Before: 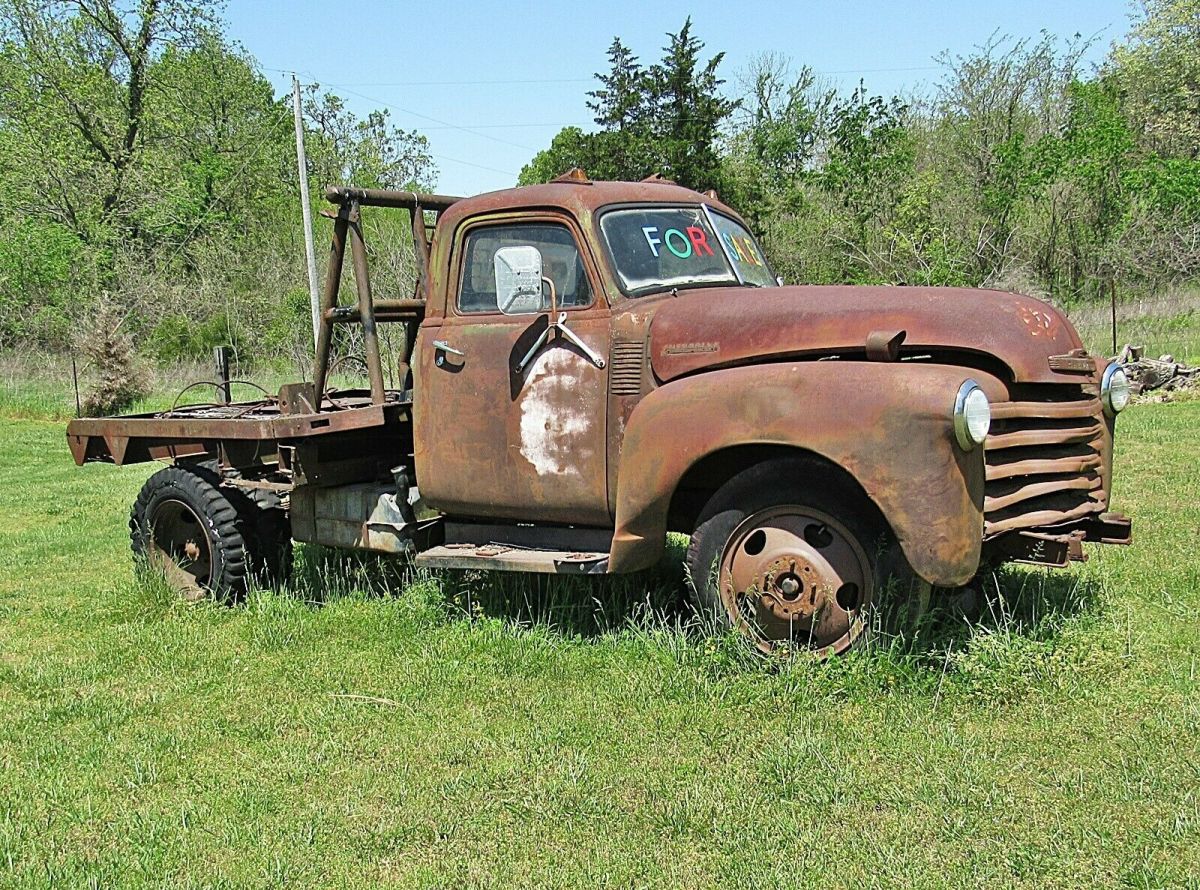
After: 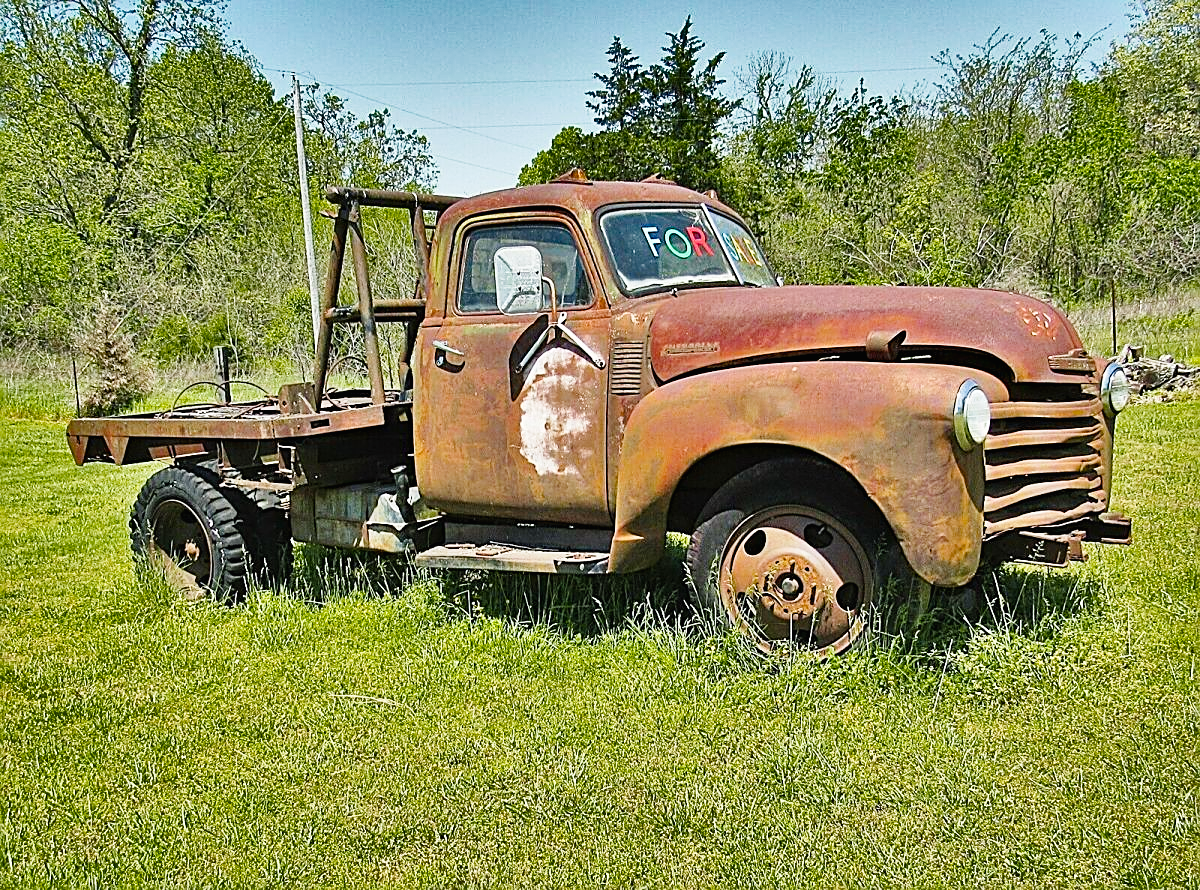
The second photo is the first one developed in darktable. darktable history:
sharpen: on, module defaults
shadows and highlights: shadows 21.02, highlights -82.23, soften with gaussian
tone curve: curves: ch0 [(0, 0.012) (0.093, 0.11) (0.345, 0.425) (0.457, 0.562) (0.628, 0.738) (0.839, 0.909) (0.998, 0.978)]; ch1 [(0, 0) (0.437, 0.408) (0.472, 0.47) (0.502, 0.497) (0.527, 0.523) (0.568, 0.577) (0.62, 0.66) (0.669, 0.748) (0.859, 0.899) (1, 1)]; ch2 [(0, 0) (0.33, 0.301) (0.421, 0.443) (0.473, 0.498) (0.509, 0.502) (0.535, 0.545) (0.549, 0.576) (0.644, 0.703) (1, 1)], preserve colors none
haze removal: compatibility mode true, adaptive false
color balance rgb: perceptual saturation grading › global saturation 25.464%, global vibrance 14.364%
color zones: curves: ch2 [(0, 0.5) (0.143, 0.5) (0.286, 0.489) (0.415, 0.421) (0.571, 0.5) (0.714, 0.5) (0.857, 0.5) (1, 0.5)]
